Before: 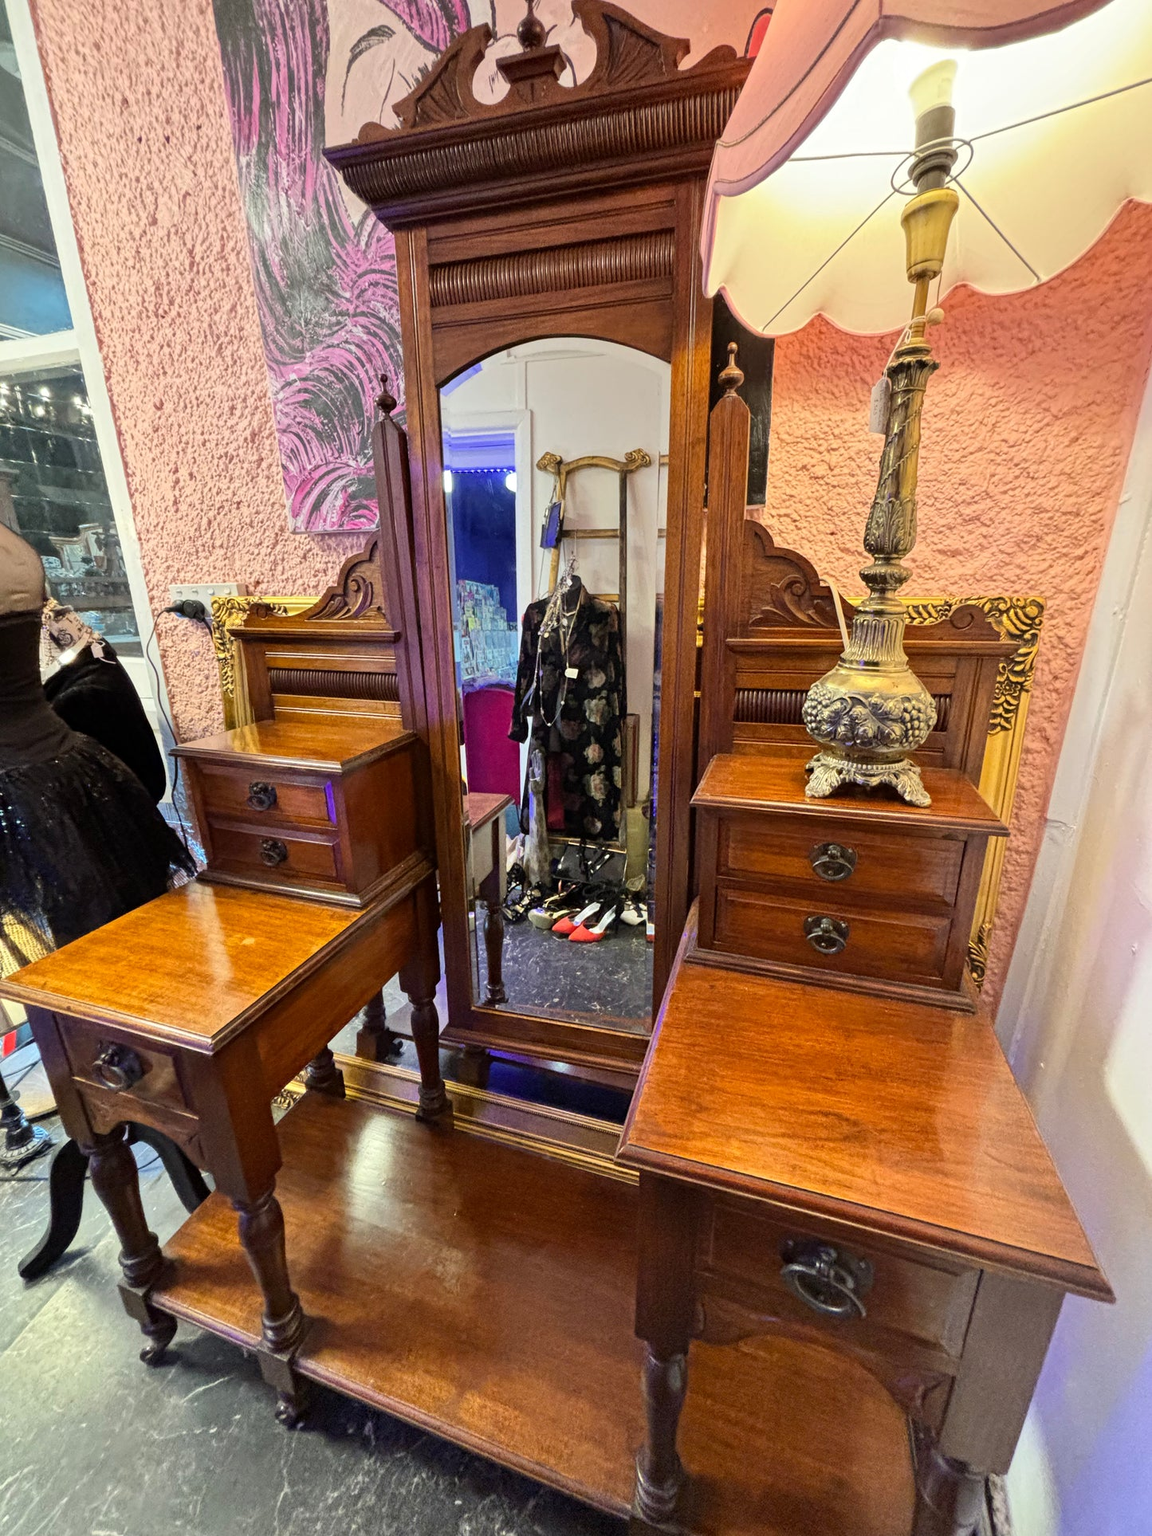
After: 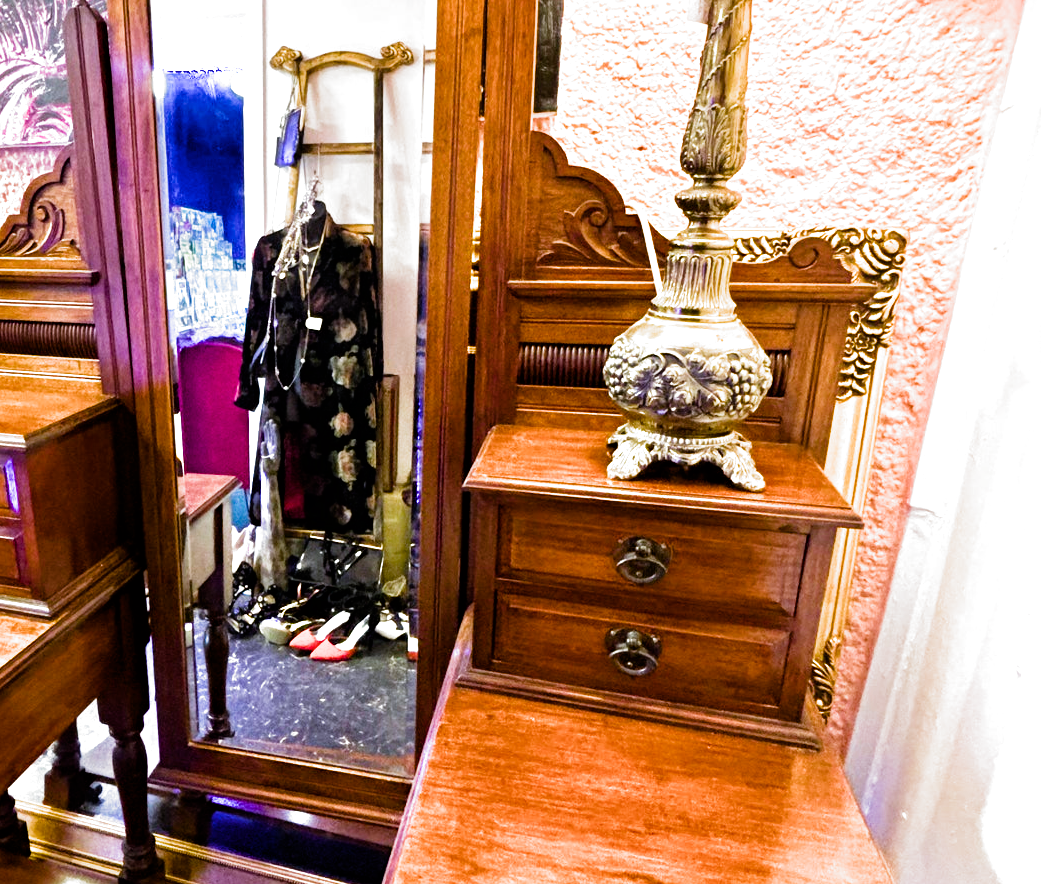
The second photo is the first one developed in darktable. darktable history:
contrast equalizer: y [[0.5 ×4, 0.467, 0.376], [0.5 ×6], [0.5 ×6], [0 ×6], [0 ×6]]
filmic rgb: black relative exposure -8.2 EV, white relative exposure 2.2 EV, threshold 3 EV, hardness 7.11, latitude 75%, contrast 1.325, highlights saturation mix -2%, shadows ↔ highlights balance 30%, preserve chrominance RGB euclidean norm, color science v5 (2021), contrast in shadows safe, contrast in highlights safe, enable highlight reconstruction true
color balance rgb: perceptual saturation grading › global saturation 20%, perceptual saturation grading › highlights -25%, perceptual saturation grading › shadows 50.52%, global vibrance 40.24%
crop and rotate: left 27.938%, top 27.046%, bottom 27.046%
white balance: red 0.984, blue 1.059
exposure: black level correction 0, exposure 0.7 EV, compensate exposure bias true, compensate highlight preservation false
